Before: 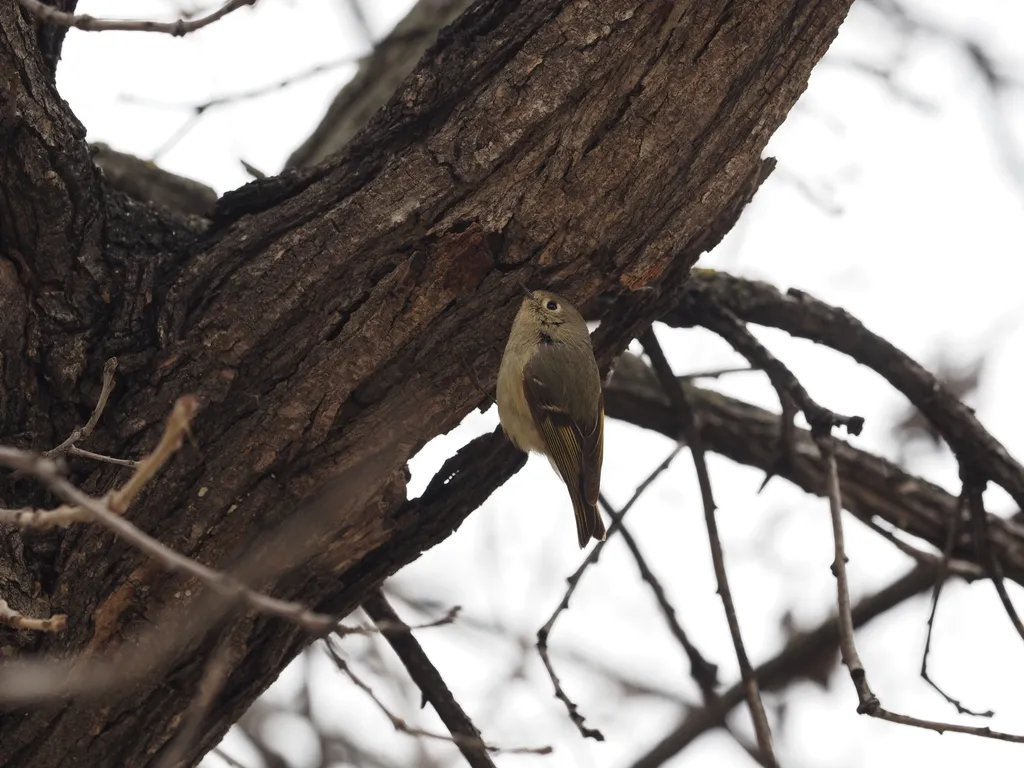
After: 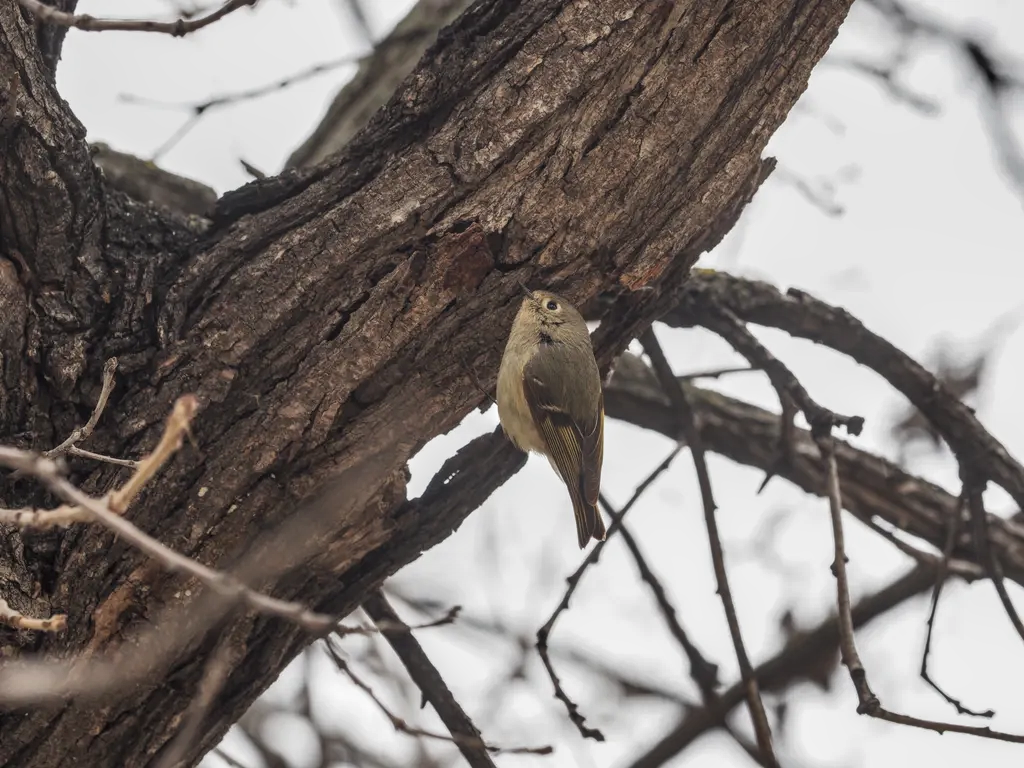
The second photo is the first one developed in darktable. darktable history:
shadows and highlights: low approximation 0.01, soften with gaussian
local contrast: highlights 3%, shadows 4%, detail 133%
